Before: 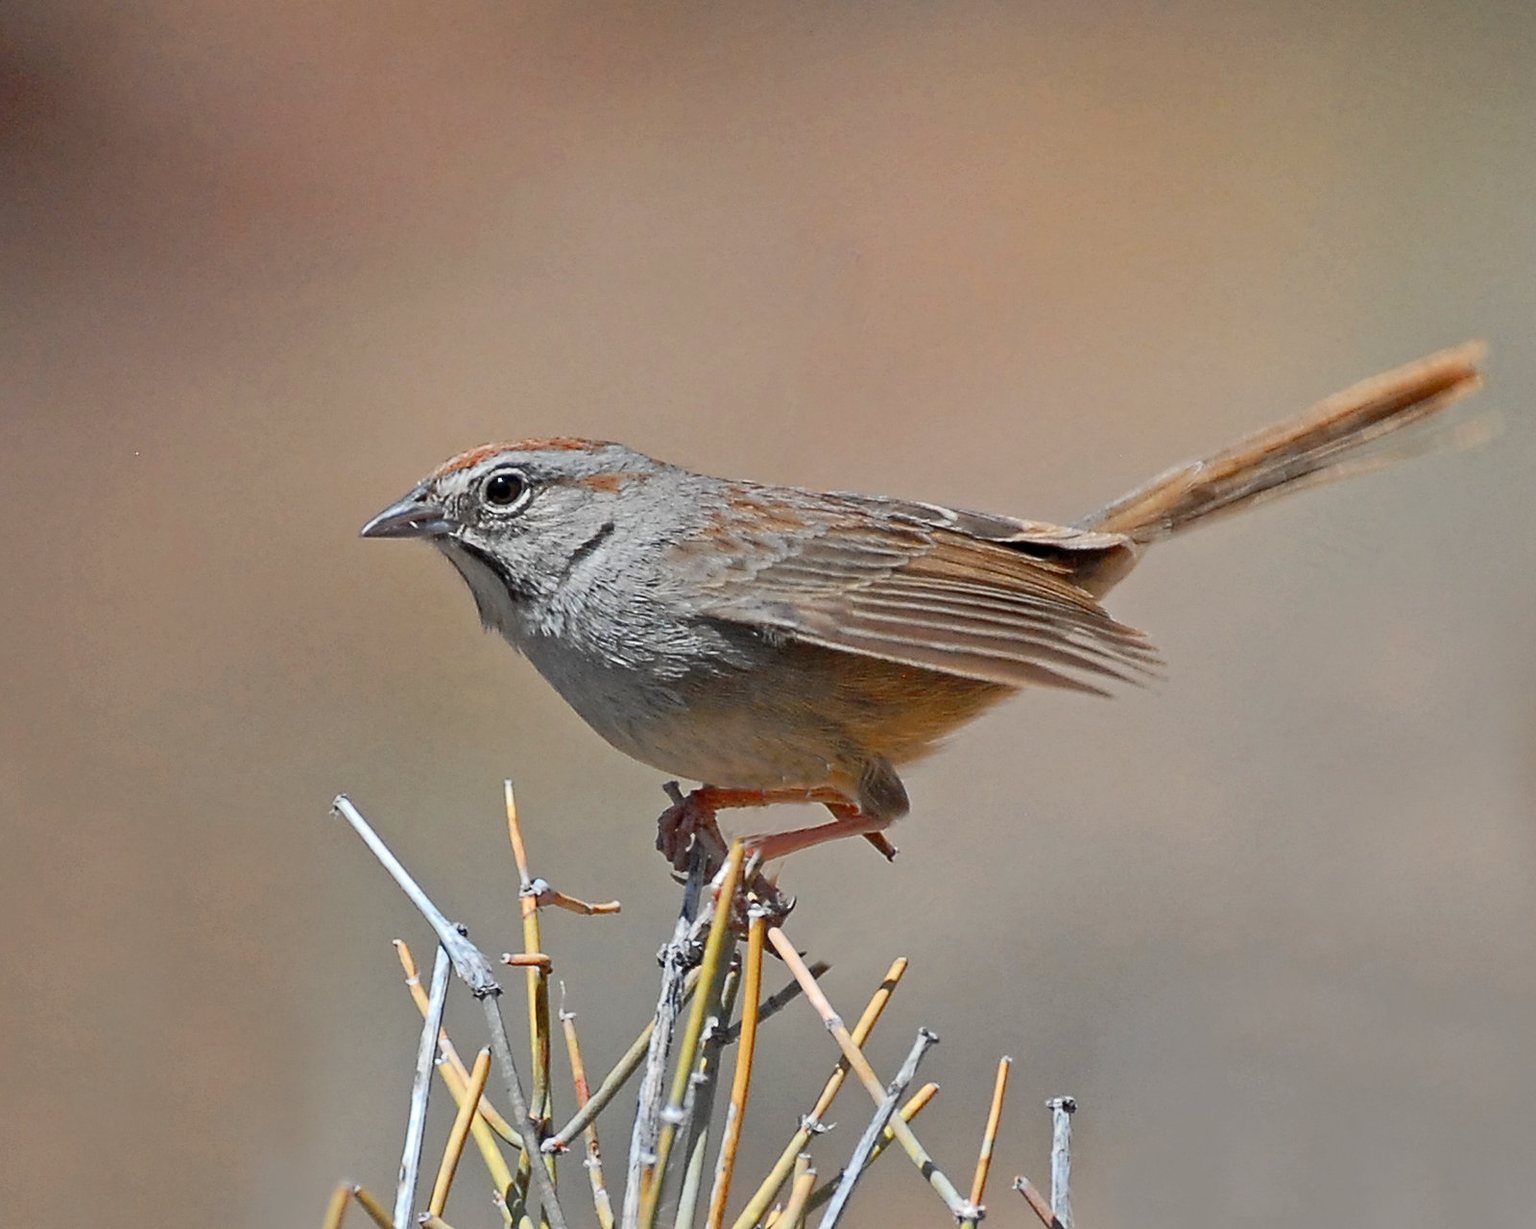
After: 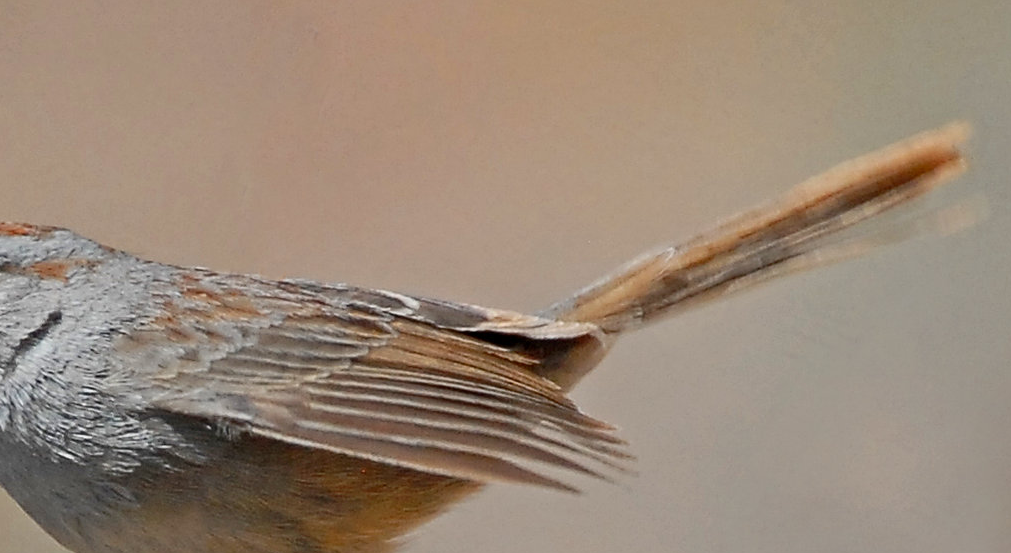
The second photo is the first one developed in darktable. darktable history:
crop: left 36.181%, top 18.27%, right 0.599%, bottom 38.478%
